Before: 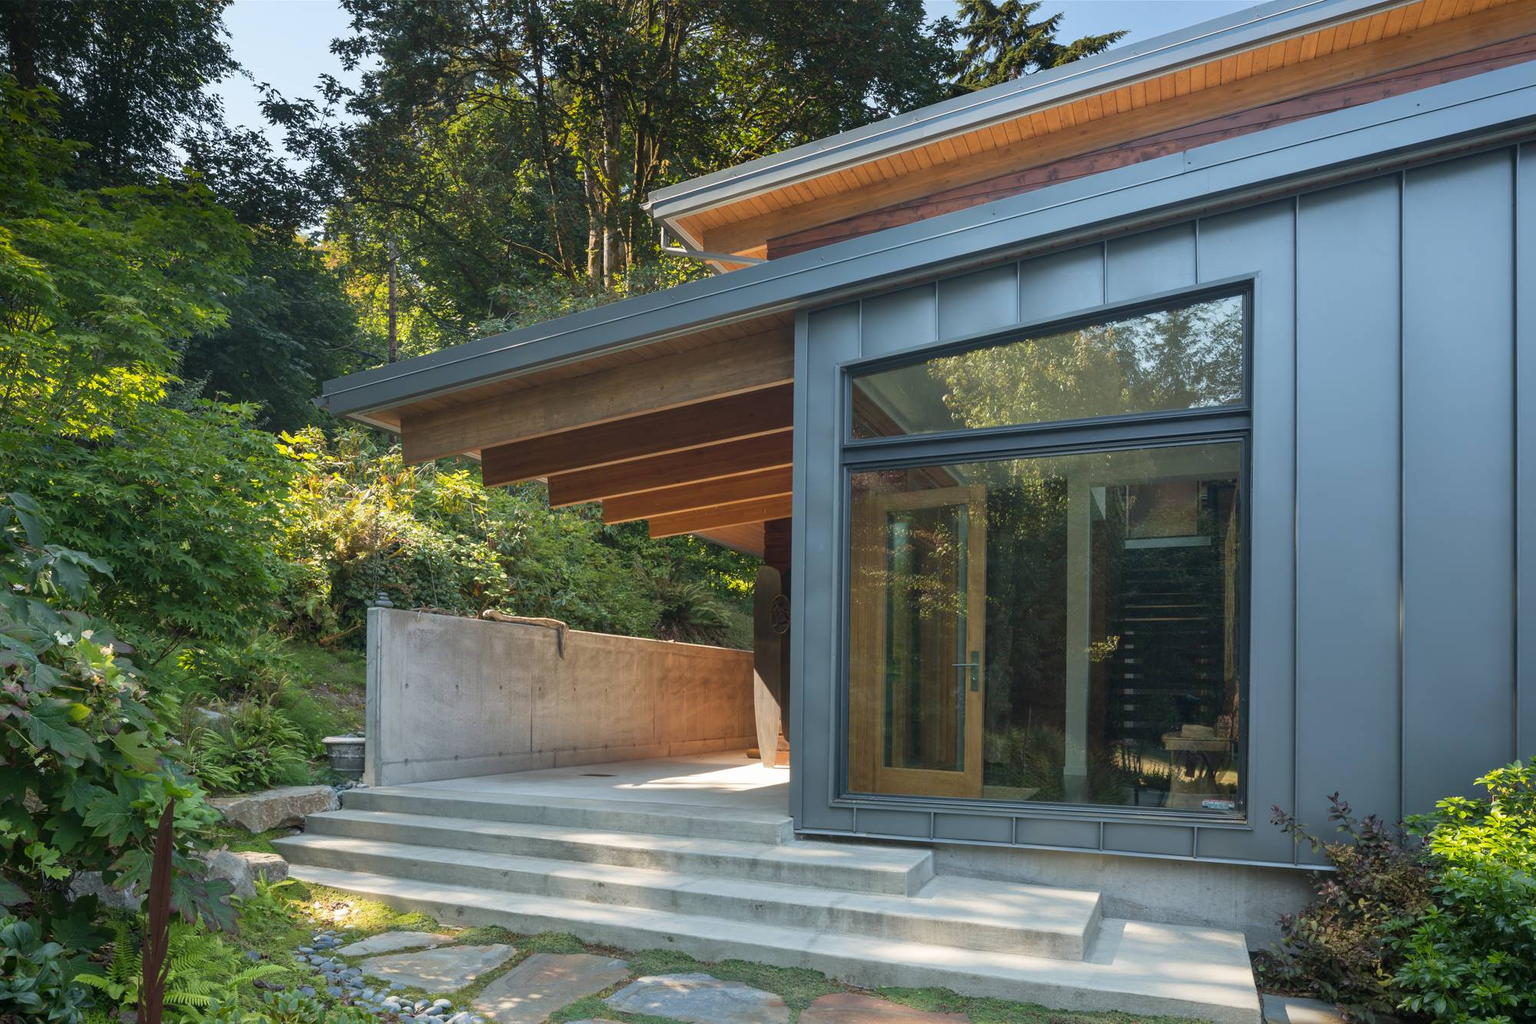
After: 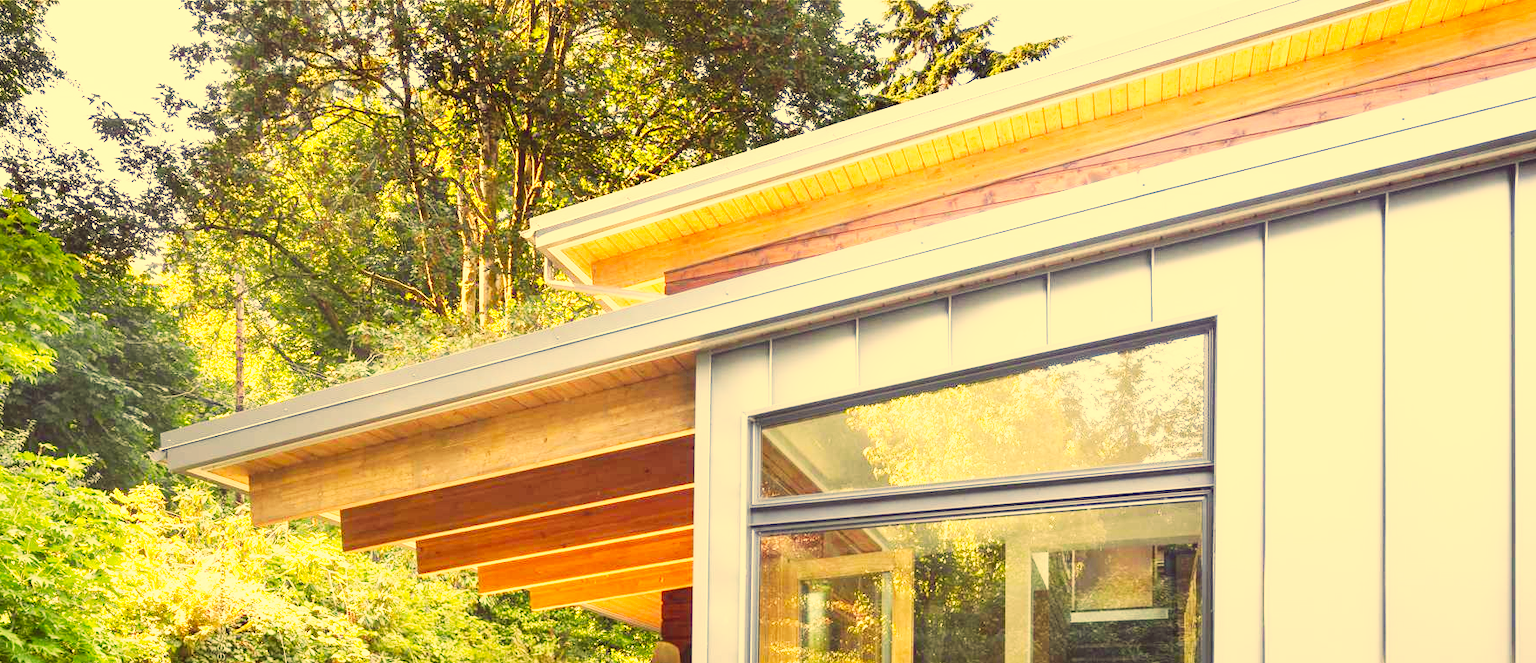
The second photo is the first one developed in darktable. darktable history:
color correction: highlights a* 10.12, highlights b* 39.04, shadows a* 14.62, shadows b* 3.37
base curve: curves: ch0 [(0, 0) (0.007, 0.004) (0.027, 0.03) (0.046, 0.07) (0.207, 0.54) (0.442, 0.872) (0.673, 0.972) (1, 1)], preserve colors none
crop and rotate: left 11.812%, bottom 42.776%
exposure: black level correction 0, exposure 1.2 EV, compensate exposure bias true, compensate highlight preservation false
